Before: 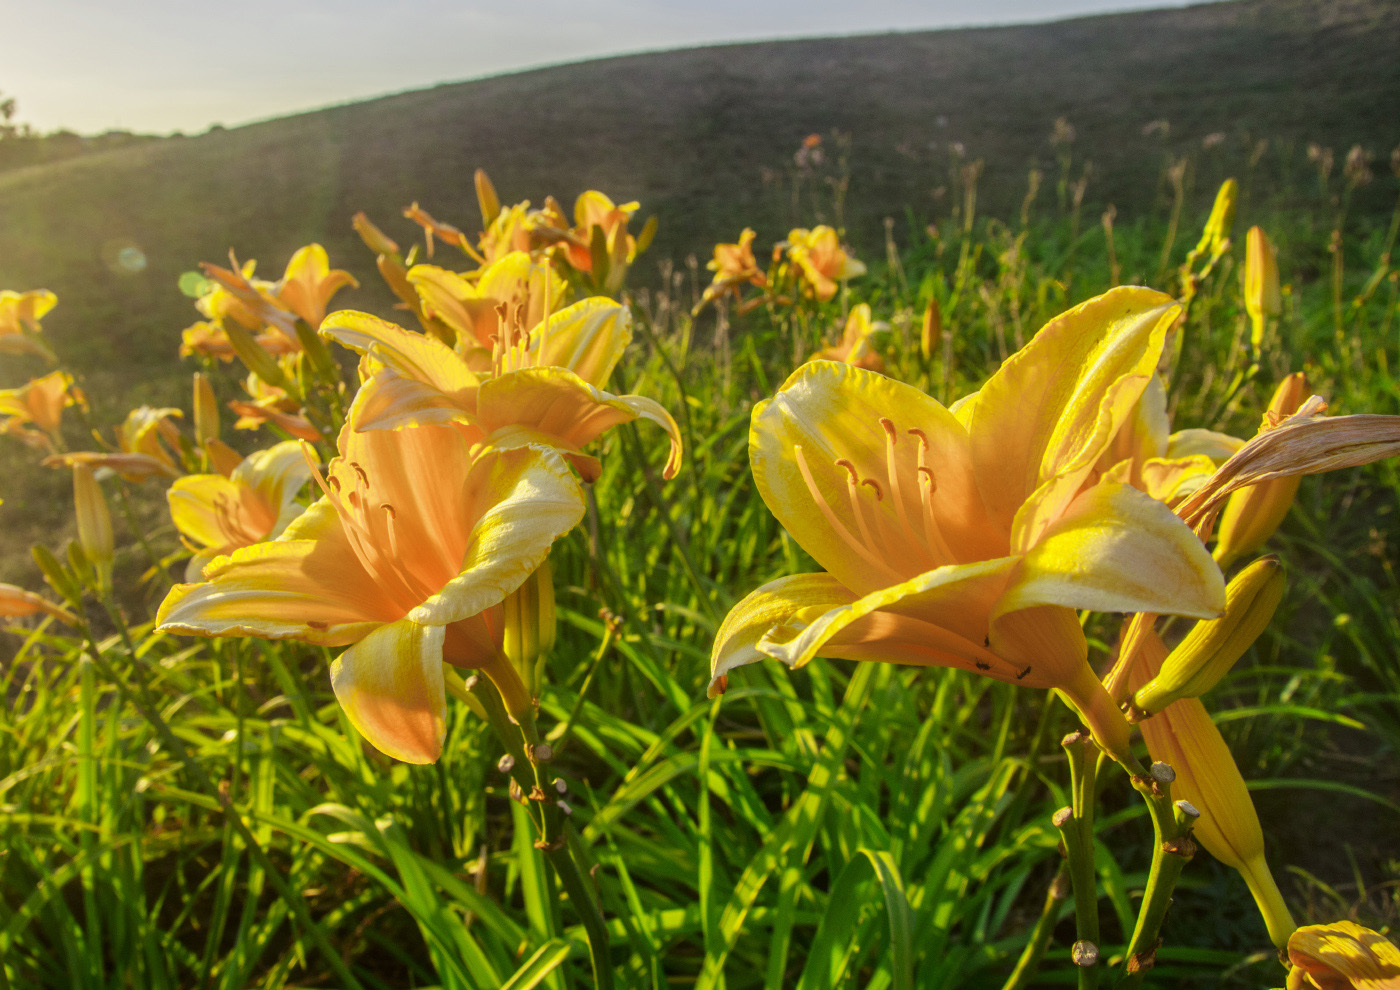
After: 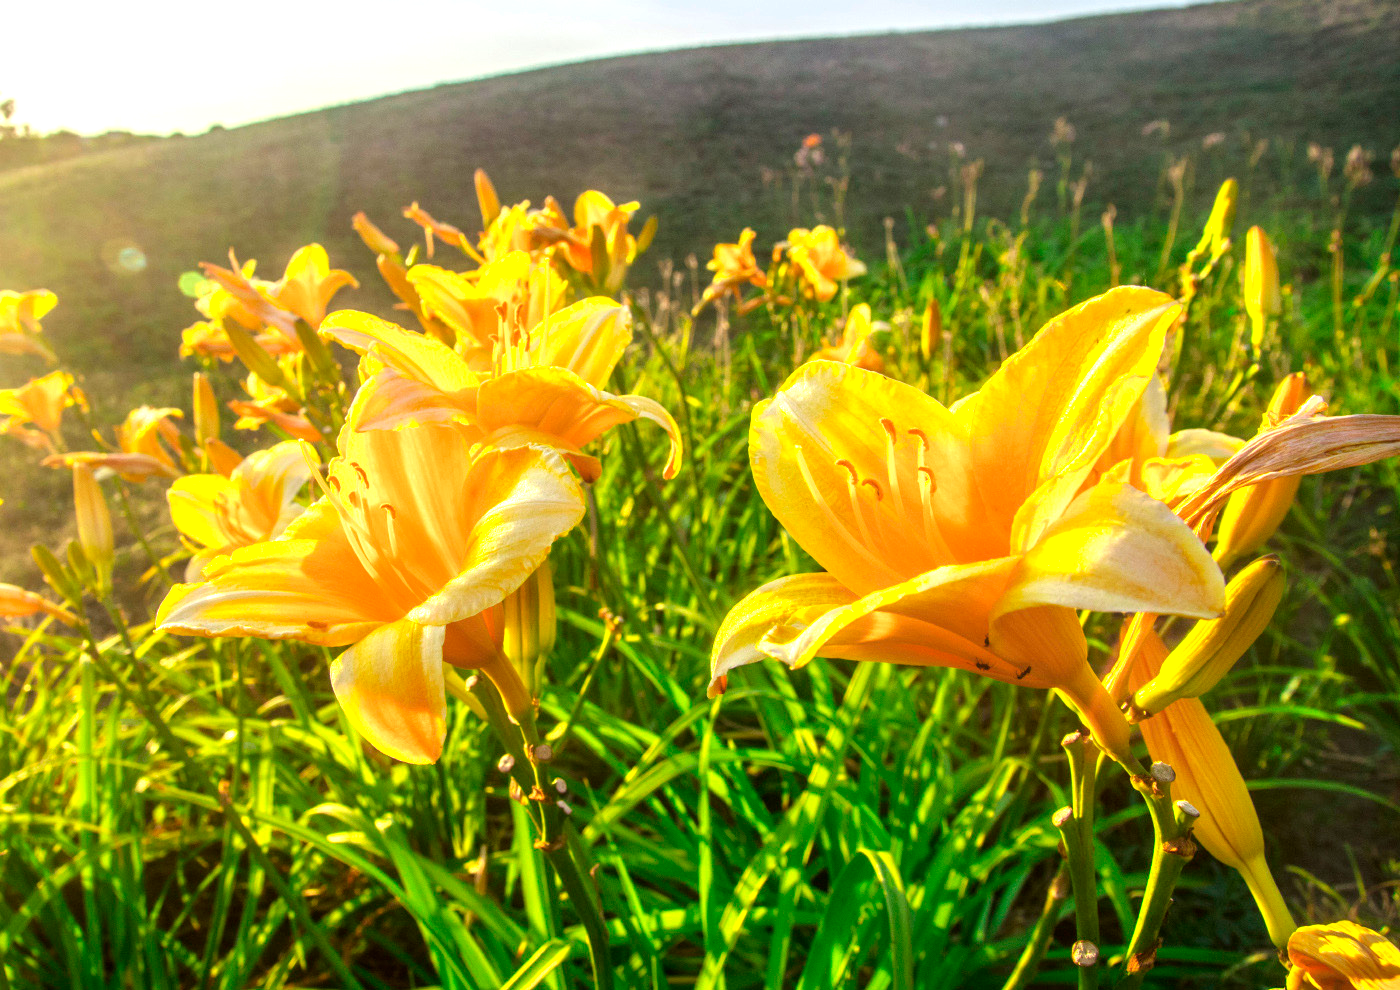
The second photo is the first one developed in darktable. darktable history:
local contrast: mode bilateral grid, contrast 15, coarseness 36, detail 105%, midtone range 0.2
exposure: black level correction 0, exposure 0.9 EV, compensate highlight preservation false
base curve: preserve colors none
tone equalizer: on, module defaults
